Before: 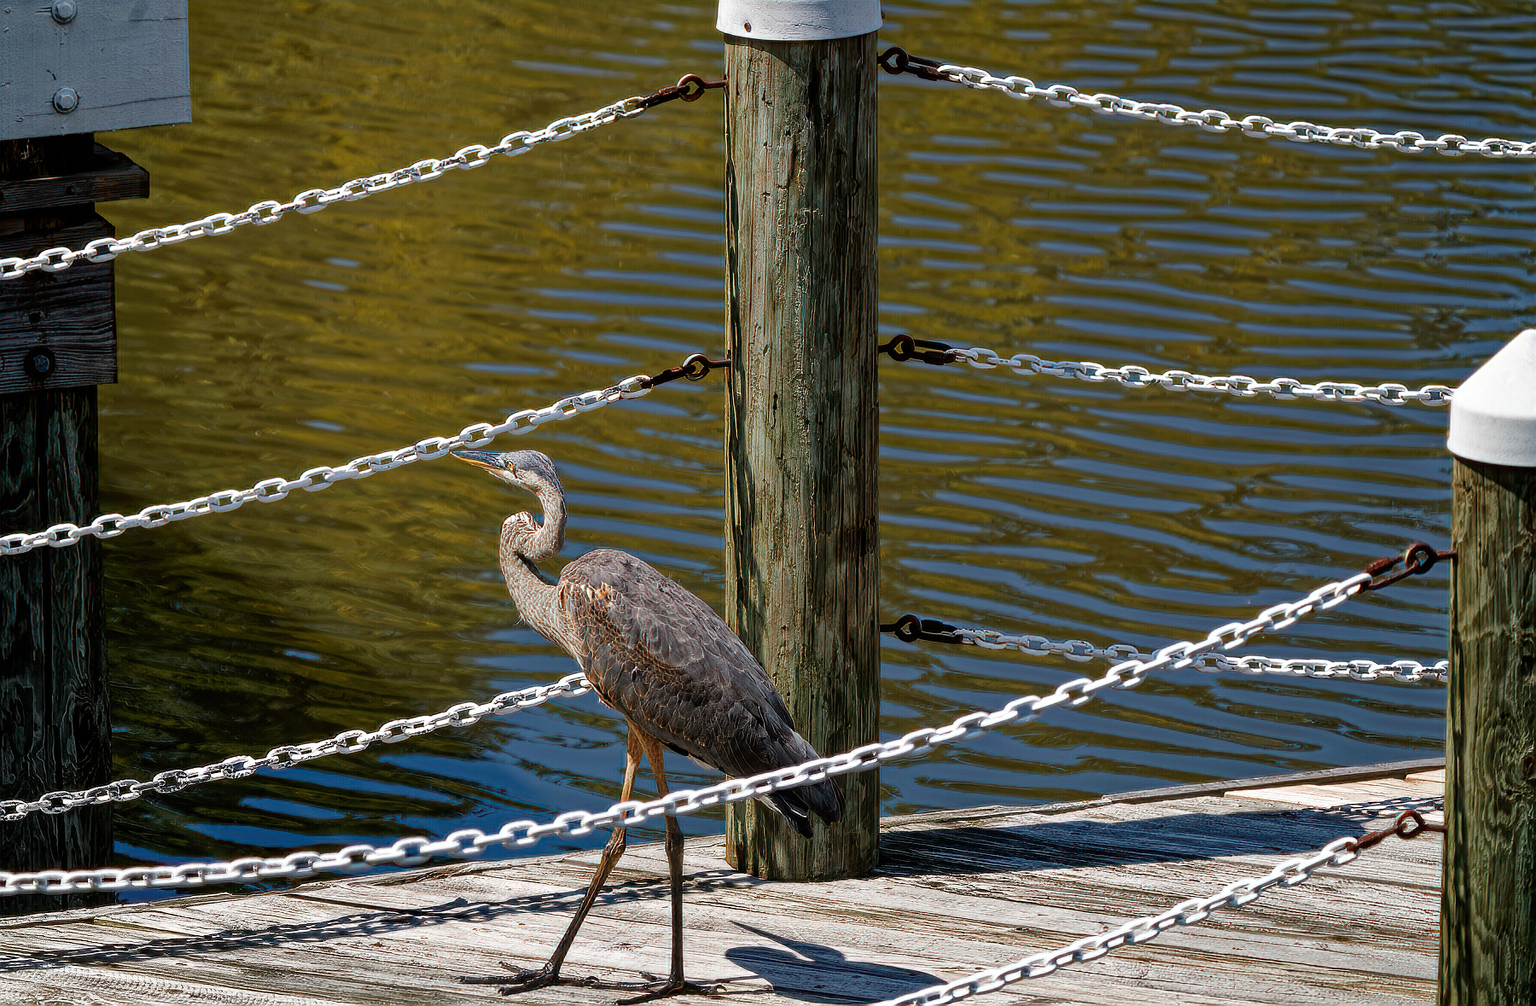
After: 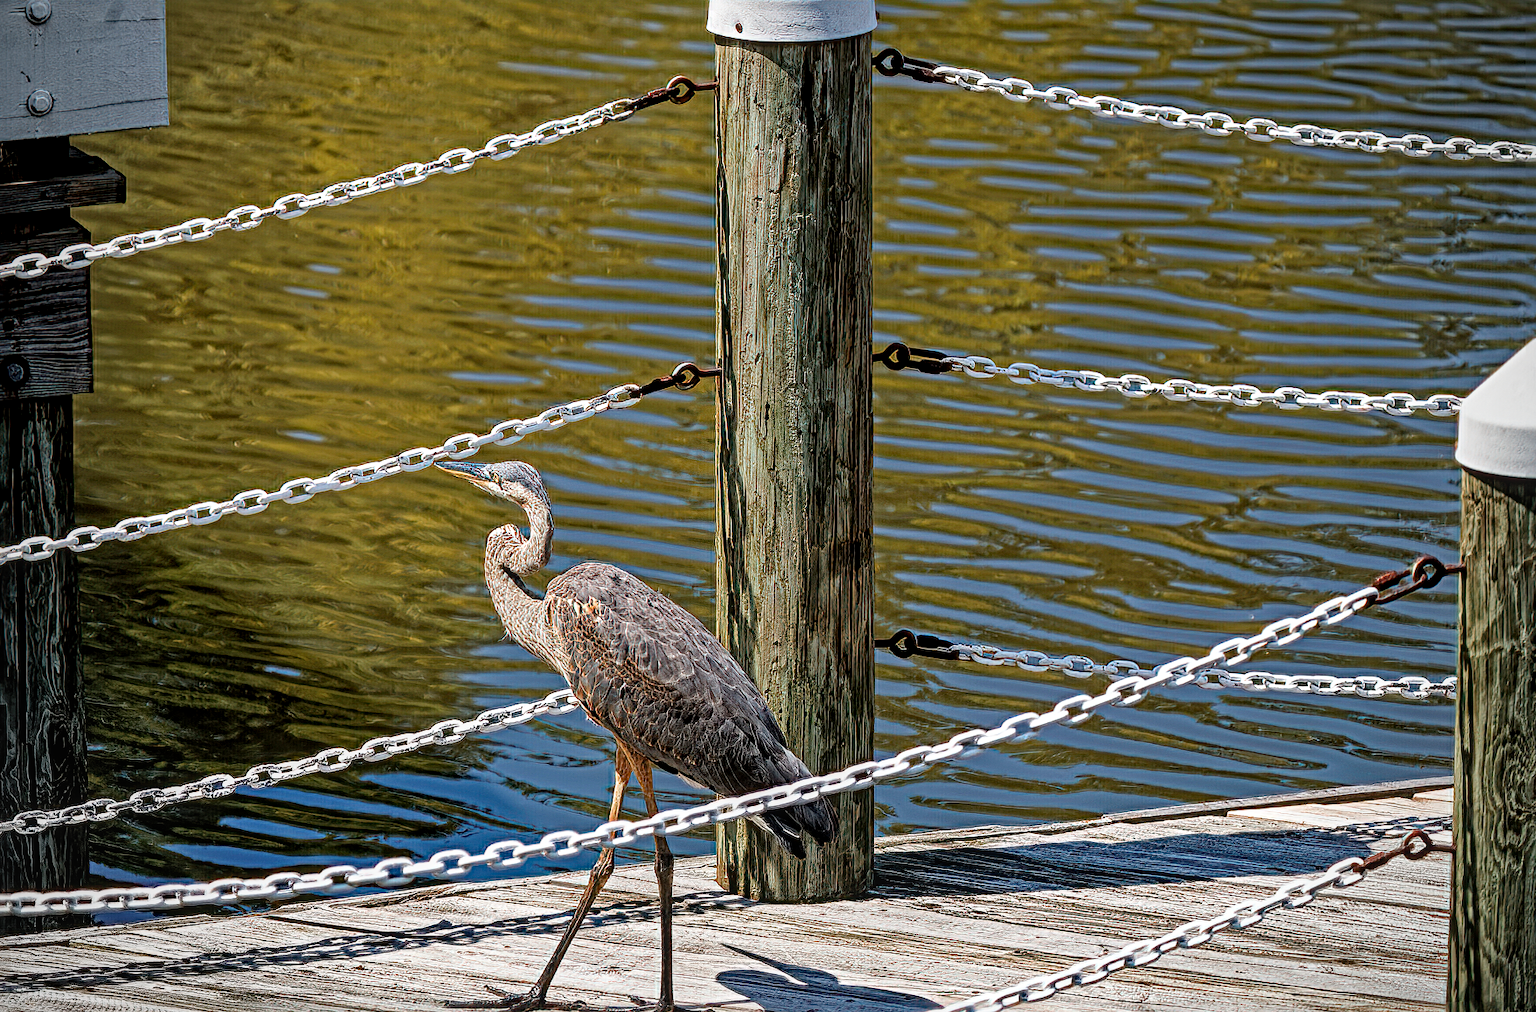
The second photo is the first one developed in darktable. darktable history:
exposure: exposure 0.6 EV, compensate highlight preservation false
filmic rgb: black relative exposure -16 EV, white relative exposure 4 EV, target black luminance 0%, hardness 7.65, latitude 72.31%, contrast 0.901, highlights saturation mix 11.47%, shadows ↔ highlights balance -0.379%, add noise in highlights 0.001, color science v3 (2019), use custom middle-gray values true, contrast in highlights soft
crop and rotate: left 1.768%, right 0.595%, bottom 1.735%
vignetting: fall-off radius 61.15%
sharpen: radius 4.903
local contrast: on, module defaults
